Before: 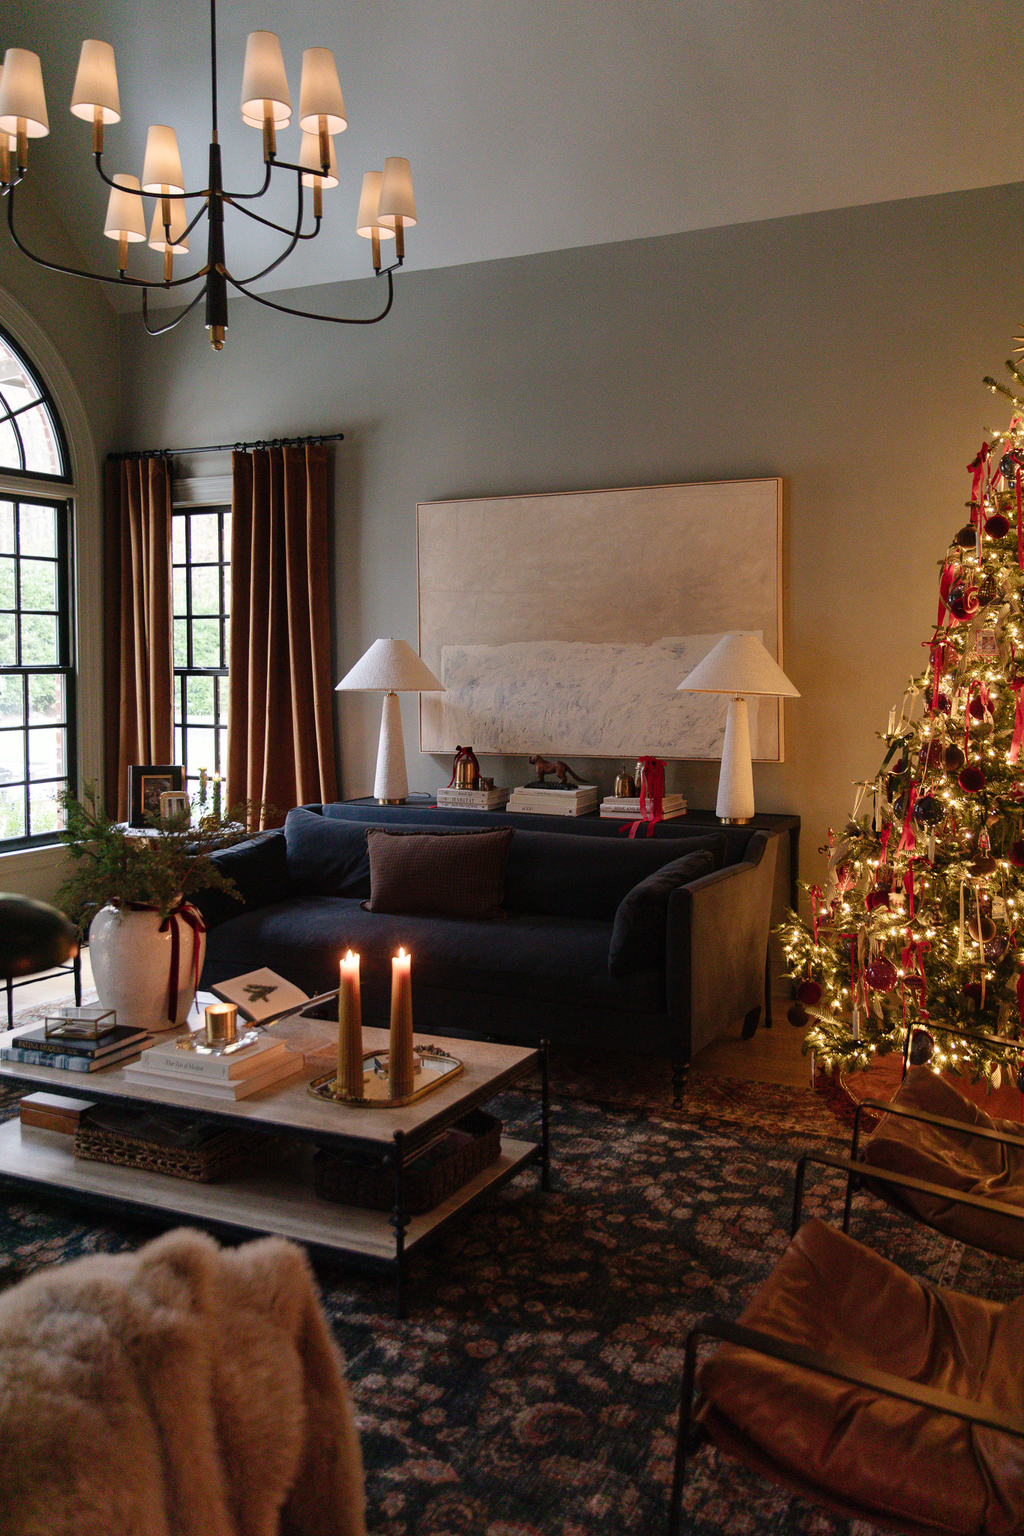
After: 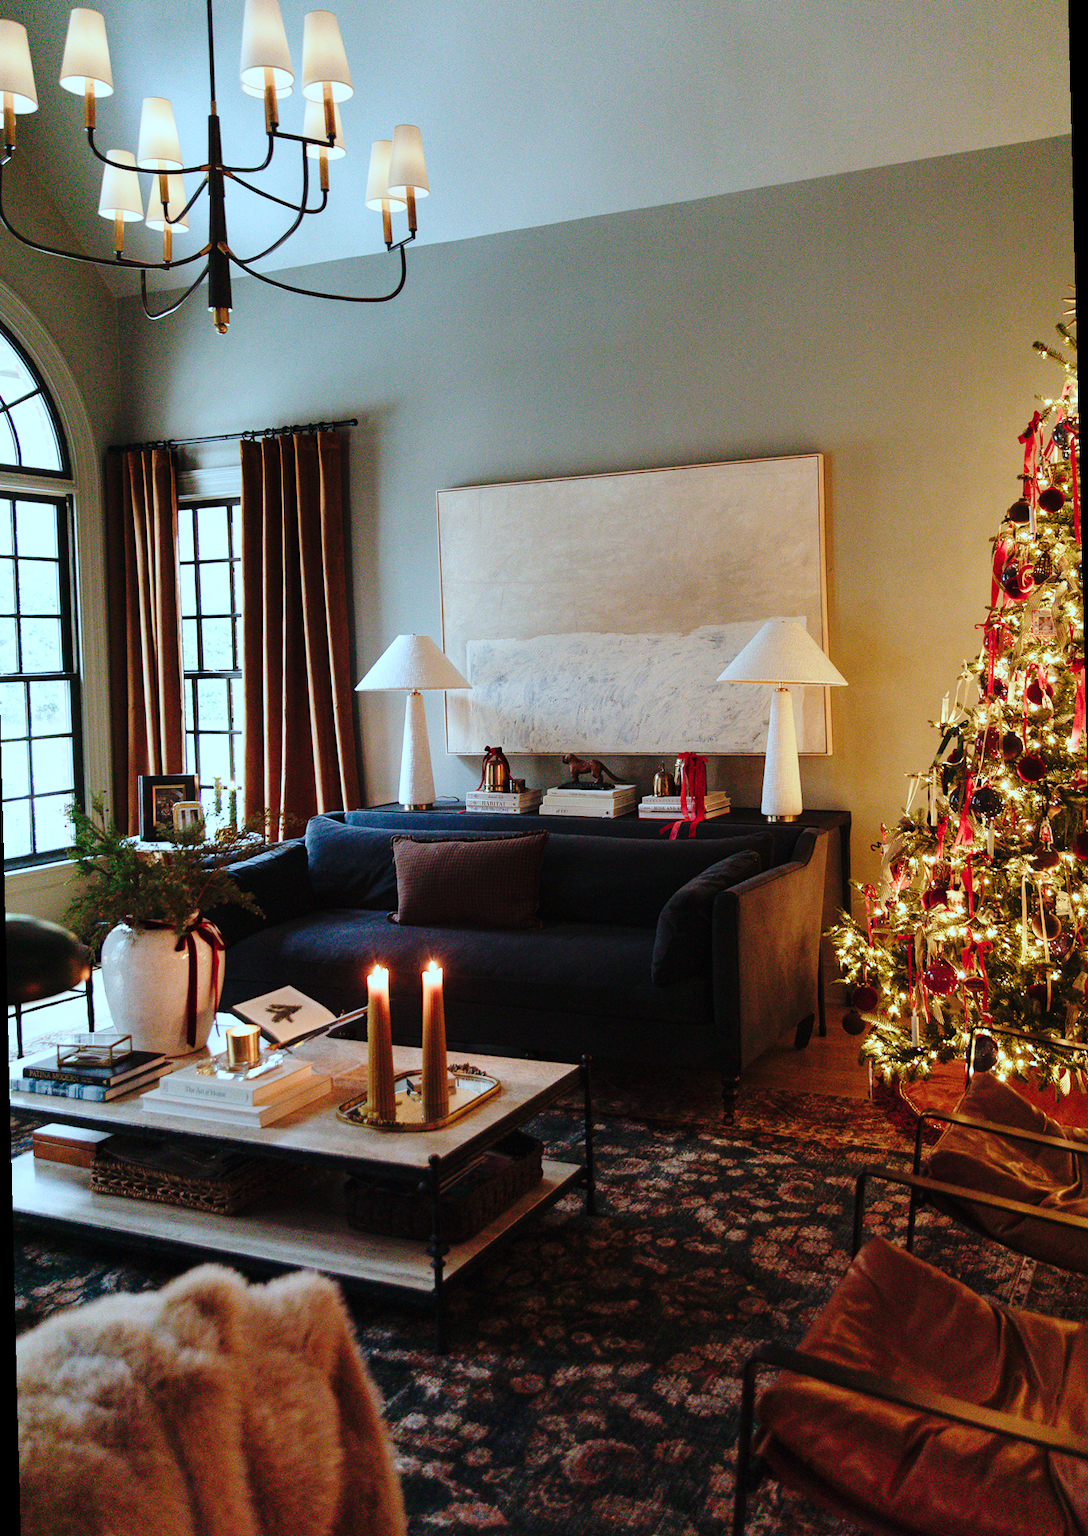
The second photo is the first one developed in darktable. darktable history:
base curve: curves: ch0 [(0, 0) (0.028, 0.03) (0.121, 0.232) (0.46, 0.748) (0.859, 0.968) (1, 1)], preserve colors none
rotate and perspective: rotation -1.42°, crop left 0.016, crop right 0.984, crop top 0.035, crop bottom 0.965
color correction: highlights a* -11.71, highlights b* -15.58
